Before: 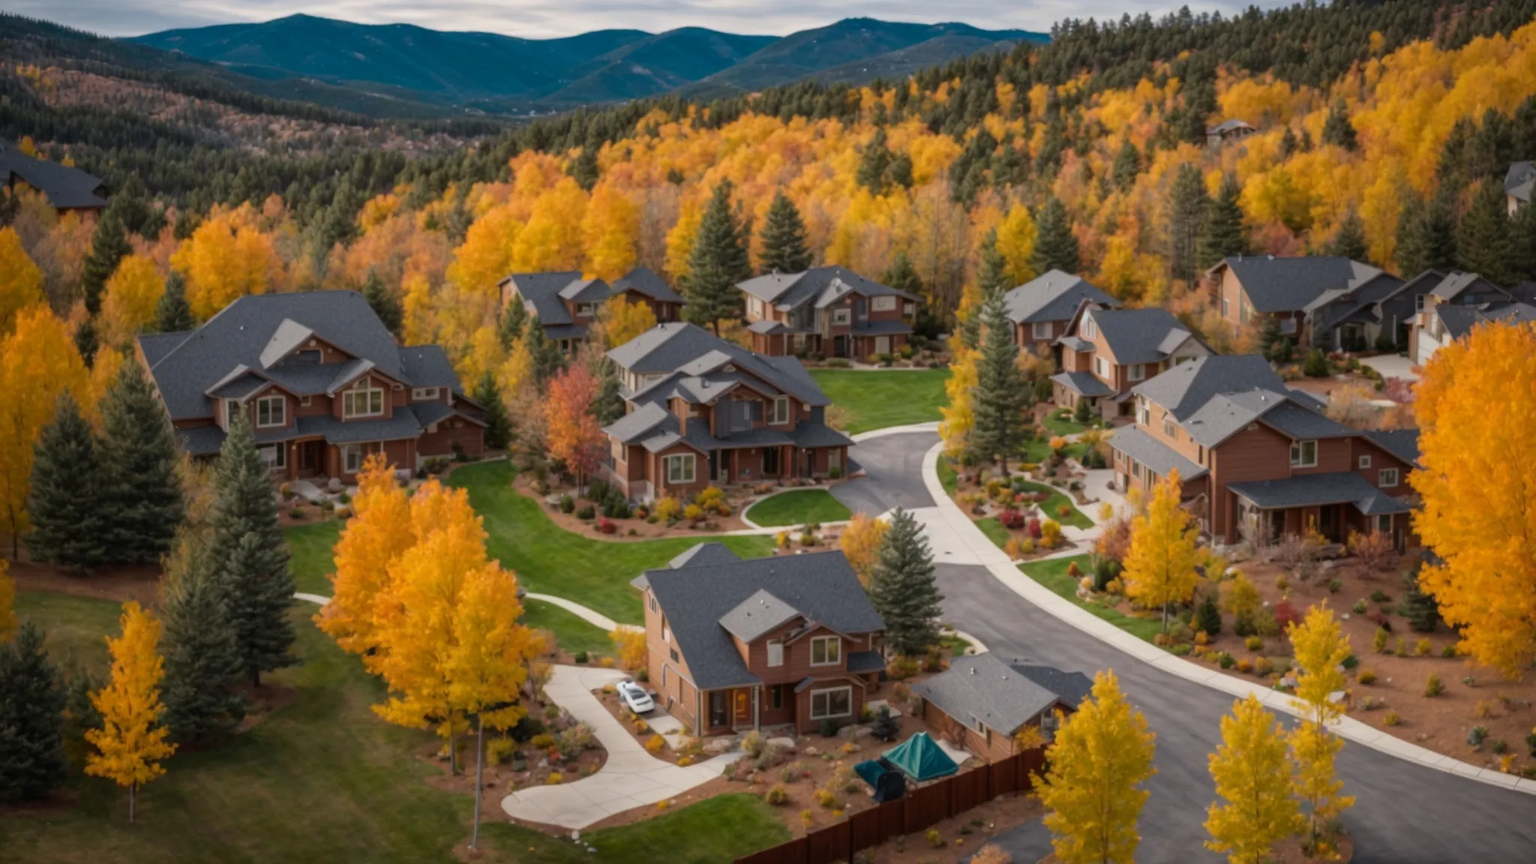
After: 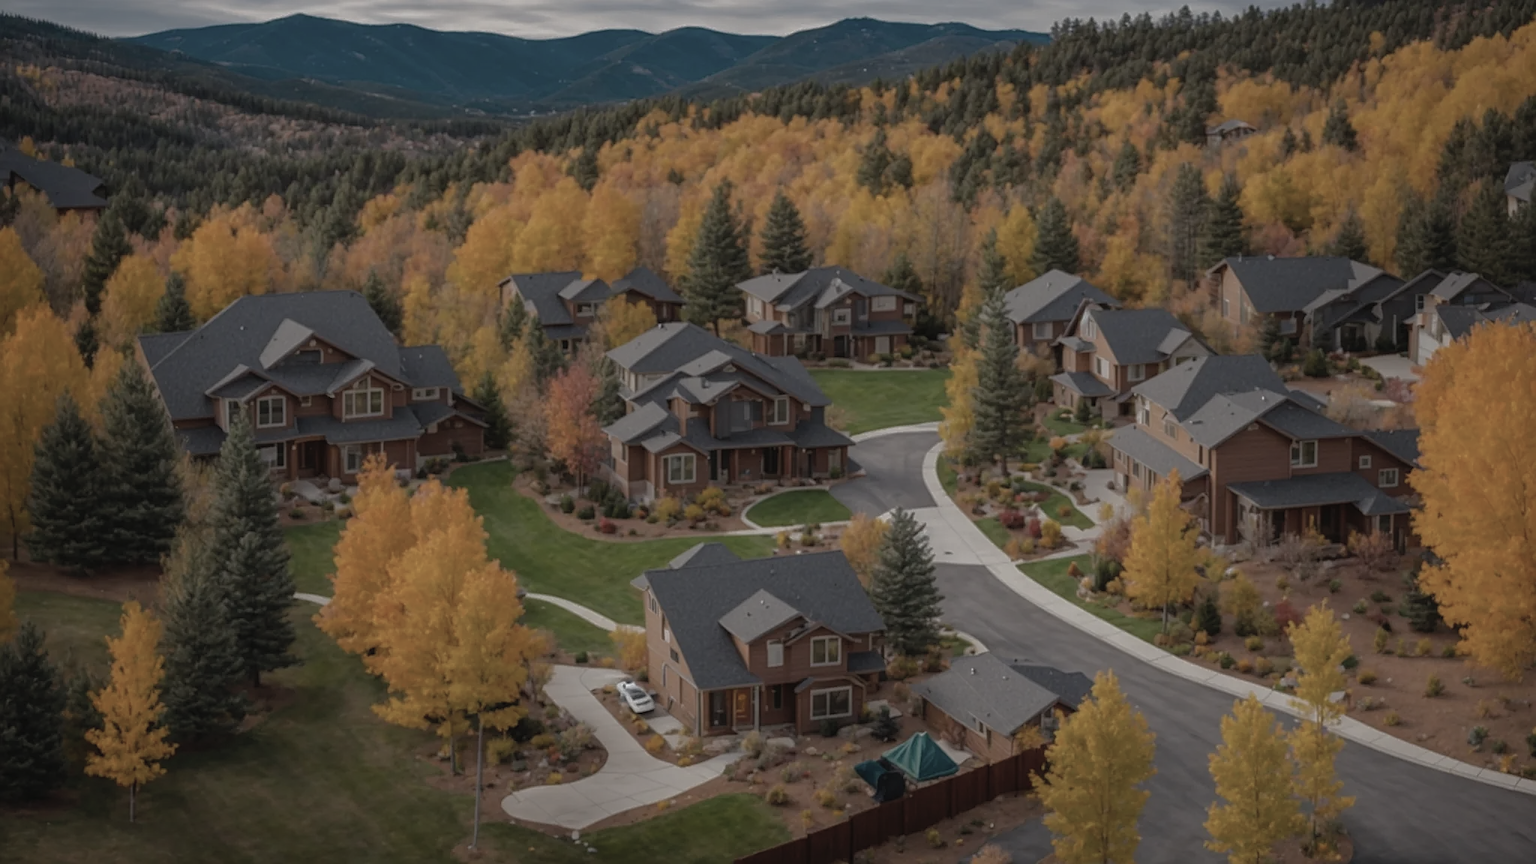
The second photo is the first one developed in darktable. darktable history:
base curve: curves: ch0 [(0, 0) (0.841, 0.609) (1, 1)]
sharpen: on, module defaults
contrast brightness saturation: contrast -0.05, saturation -0.41
